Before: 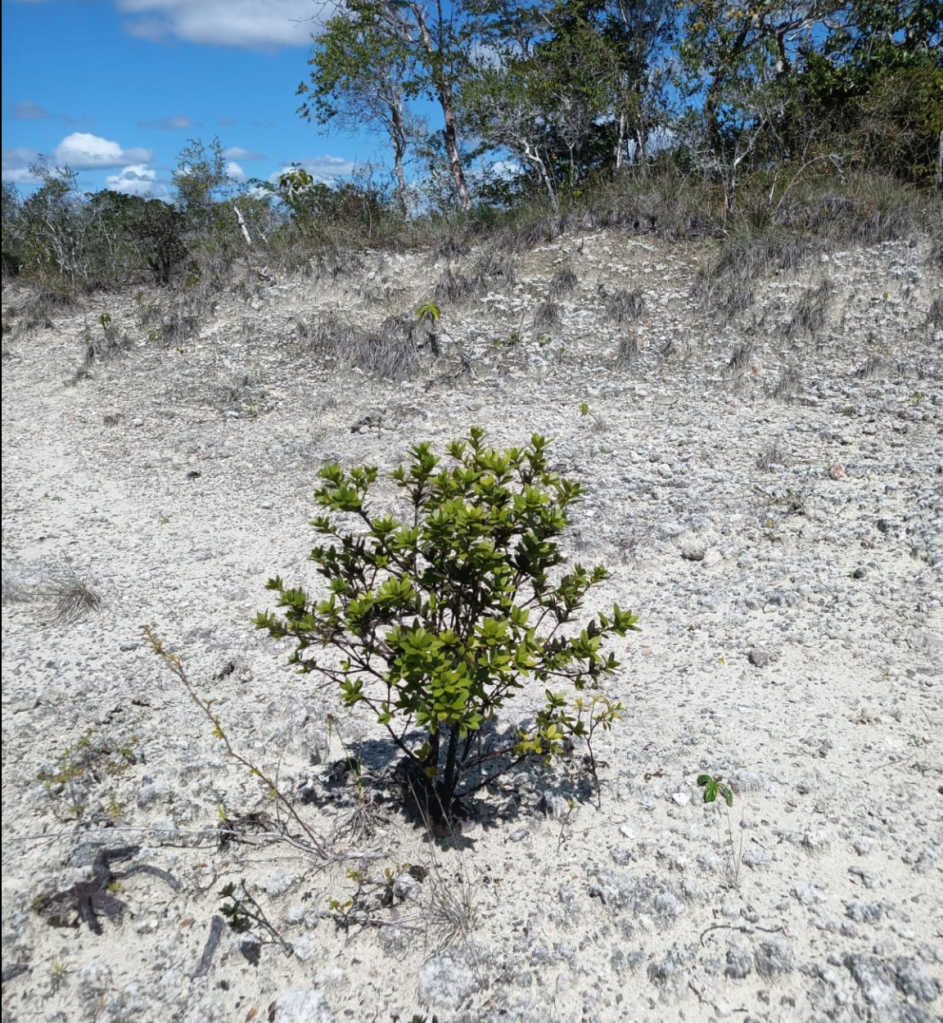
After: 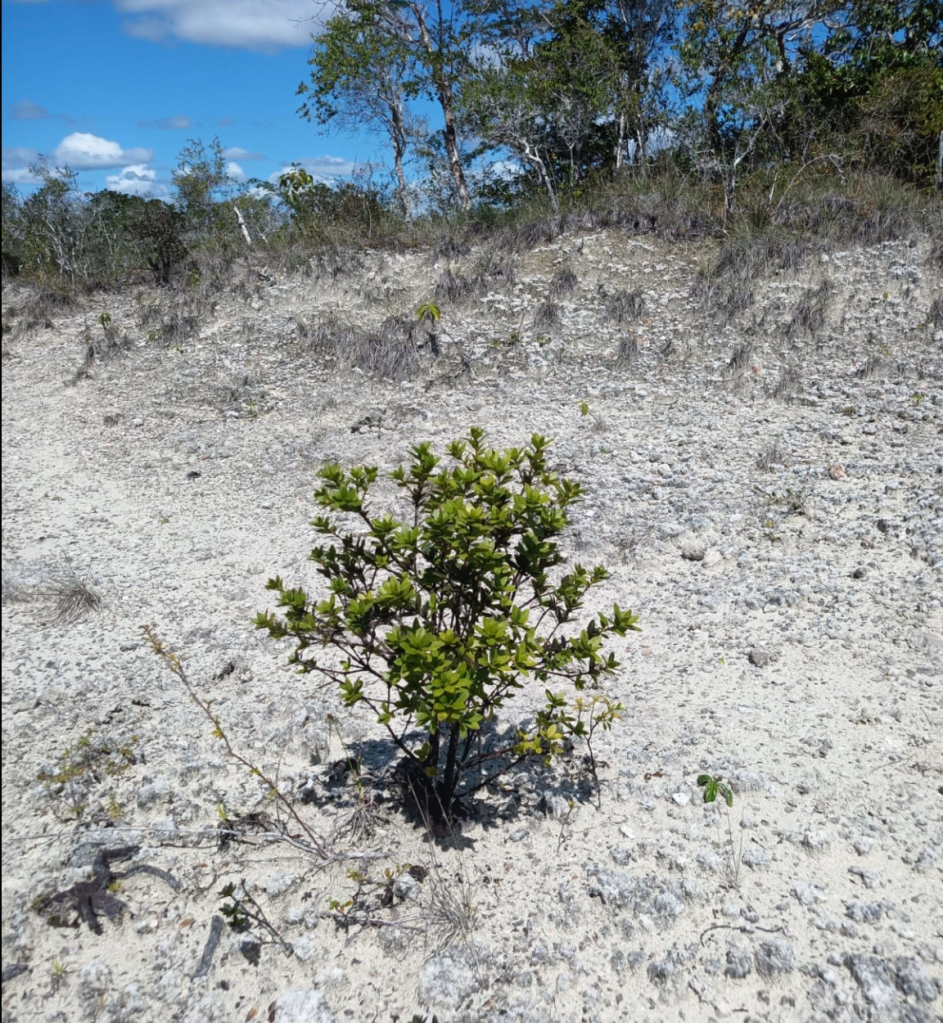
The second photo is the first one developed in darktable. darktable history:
contrast brightness saturation: contrast -0.011, brightness -0.013, saturation 0.026
